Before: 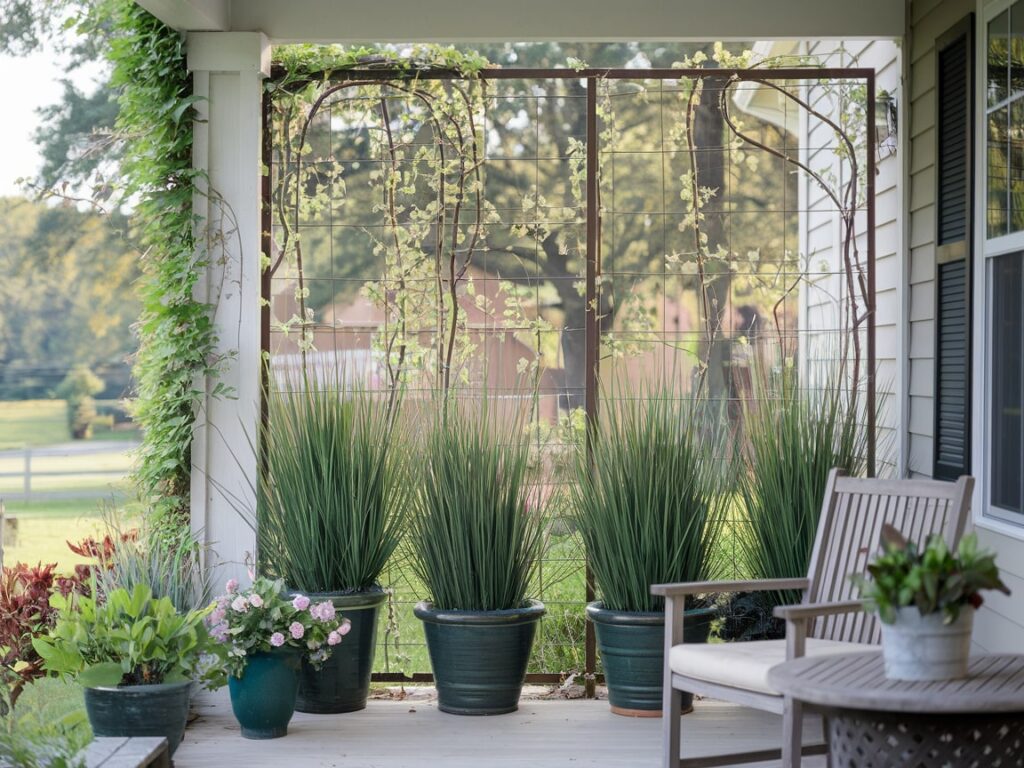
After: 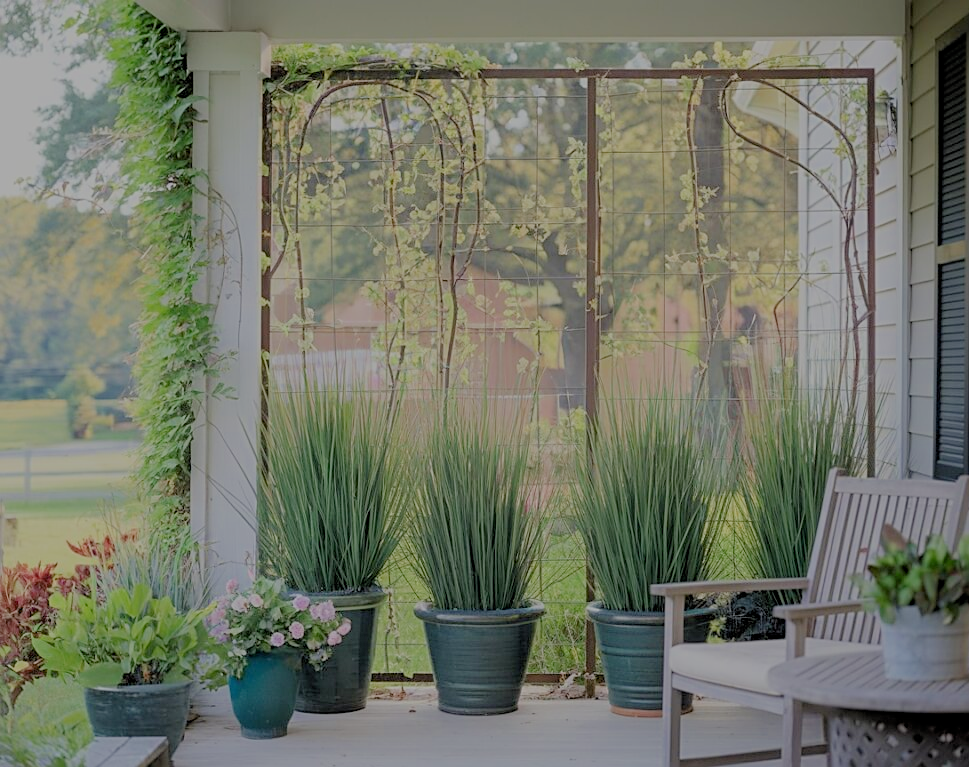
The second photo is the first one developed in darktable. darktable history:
crop and rotate: left 0%, right 5.304%
sharpen: on, module defaults
filmic rgb: black relative exposure -7.97 EV, white relative exposure 8.03 EV, threshold 3.02 EV, target black luminance 0%, hardness 2.42, latitude 76.03%, contrast 0.564, shadows ↔ highlights balance 0.01%, add noise in highlights 0, preserve chrominance max RGB, color science v3 (2019), use custom middle-gray values true, contrast in highlights soft, enable highlight reconstruction true
